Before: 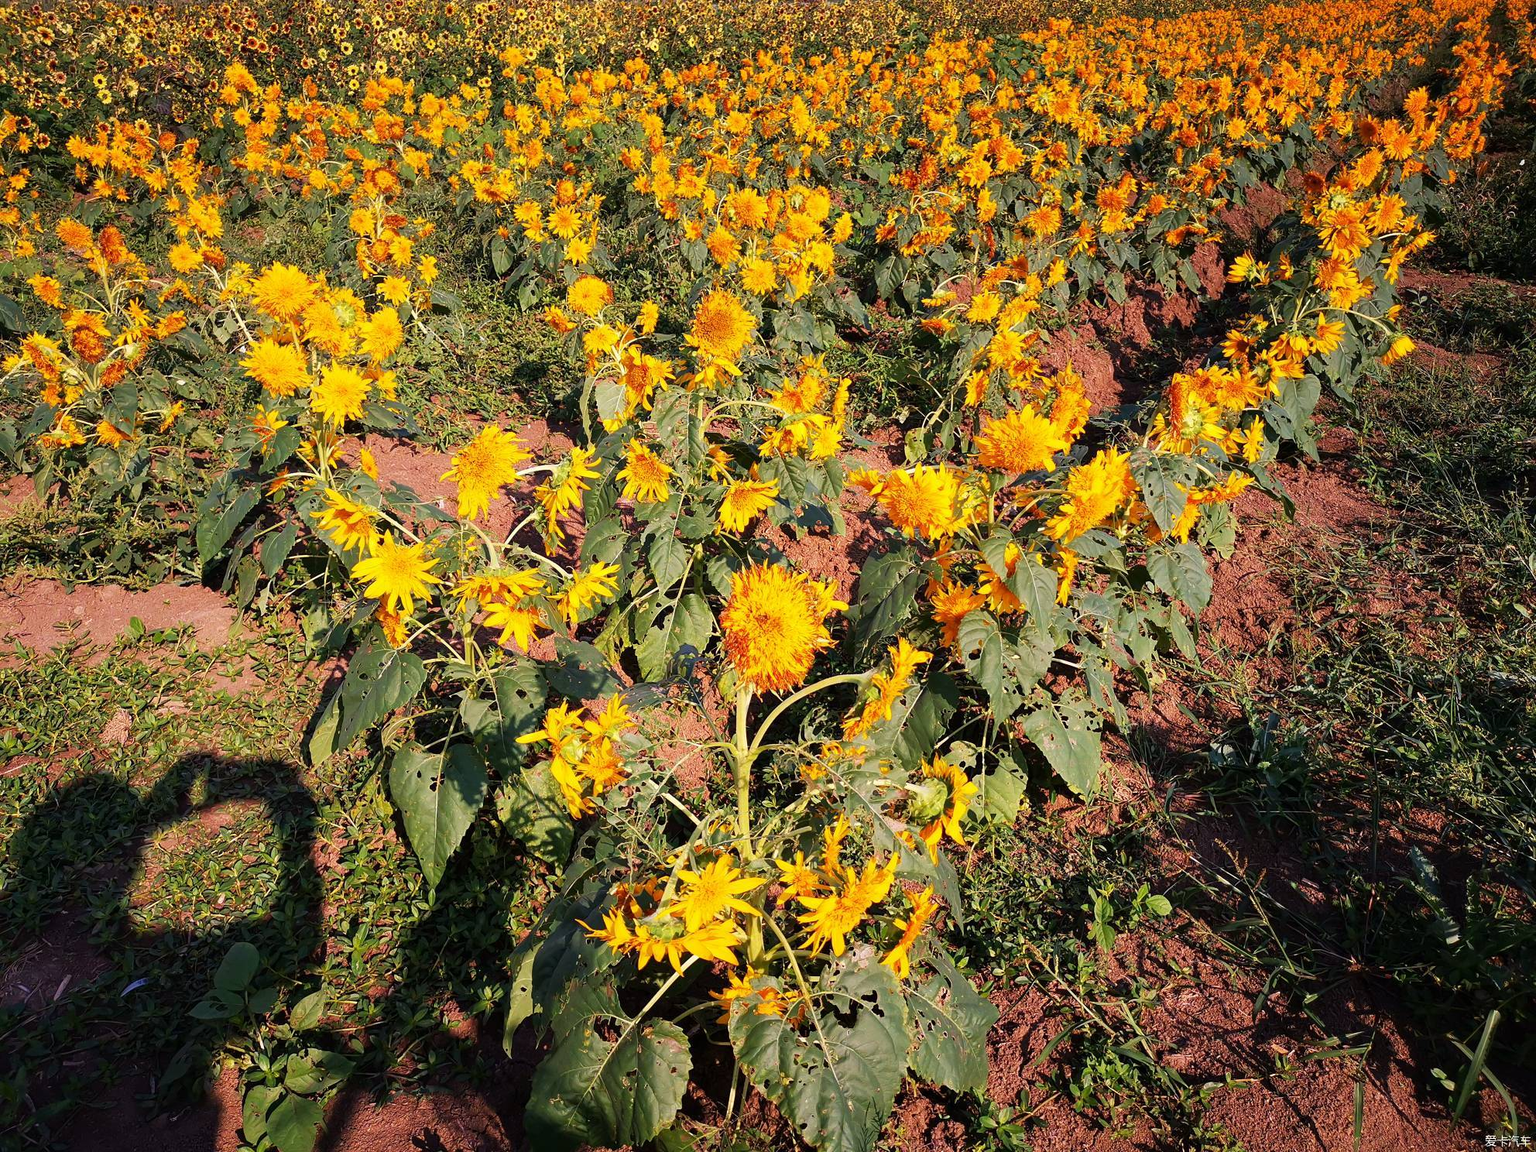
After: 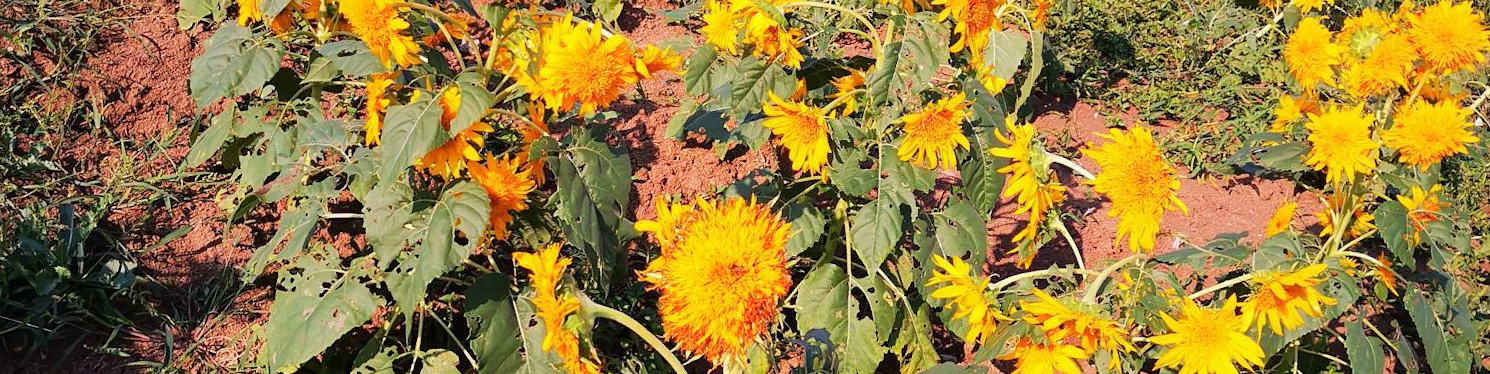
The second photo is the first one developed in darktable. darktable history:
tone equalizer: on, module defaults
crop and rotate: angle 16.12°, top 30.835%, bottom 35.653%
base curve: curves: ch0 [(0, 0) (0.262, 0.32) (0.722, 0.705) (1, 1)]
